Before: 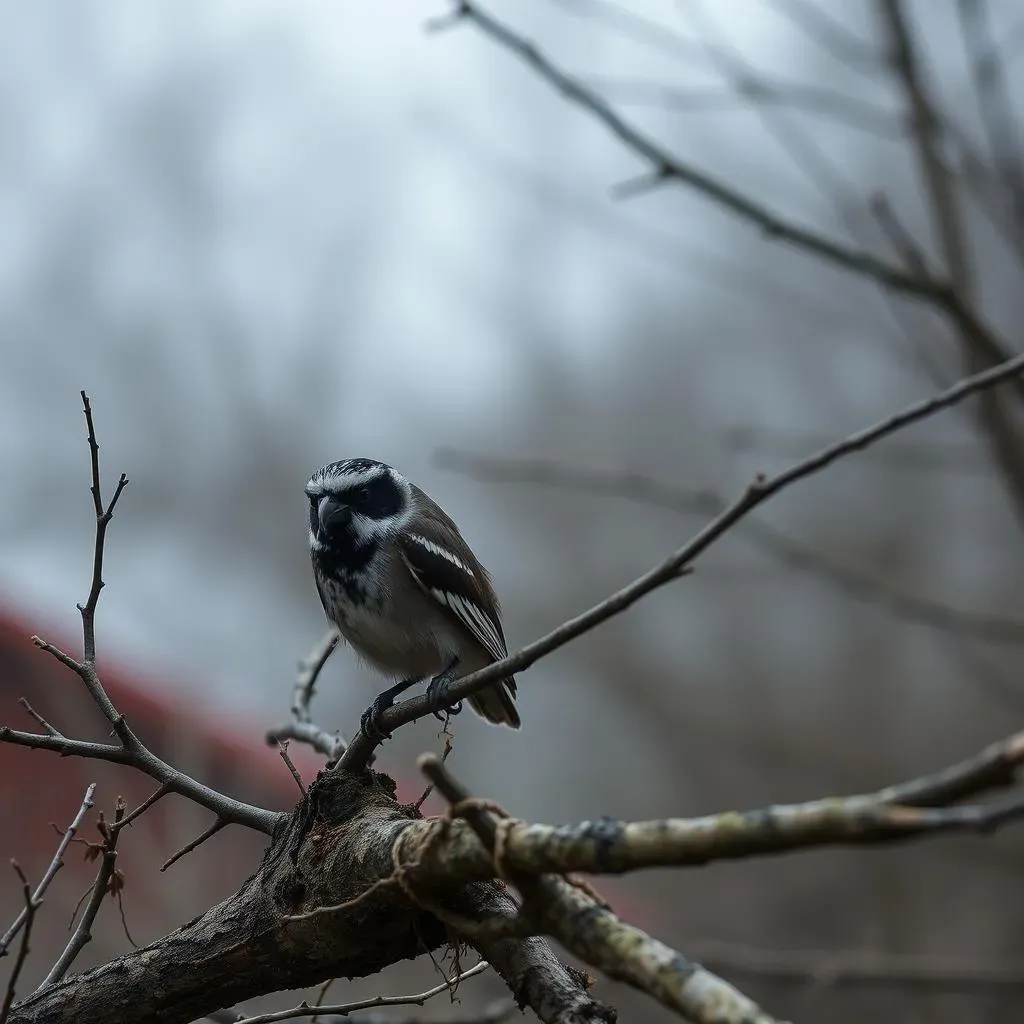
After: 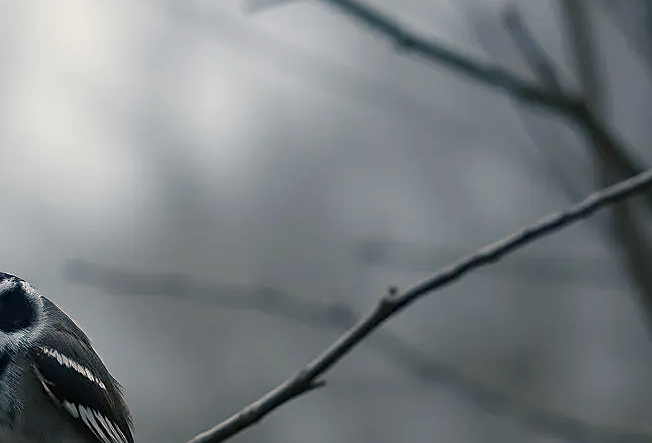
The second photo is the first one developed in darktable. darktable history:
crop: left 36.005%, top 18.293%, right 0.31%, bottom 38.444%
sharpen: on, module defaults
color balance rgb: shadows lift › chroma 5.41%, shadows lift › hue 240°, highlights gain › chroma 3.74%, highlights gain › hue 60°, saturation formula JzAzBz (2021)
contrast brightness saturation: saturation -0.05
